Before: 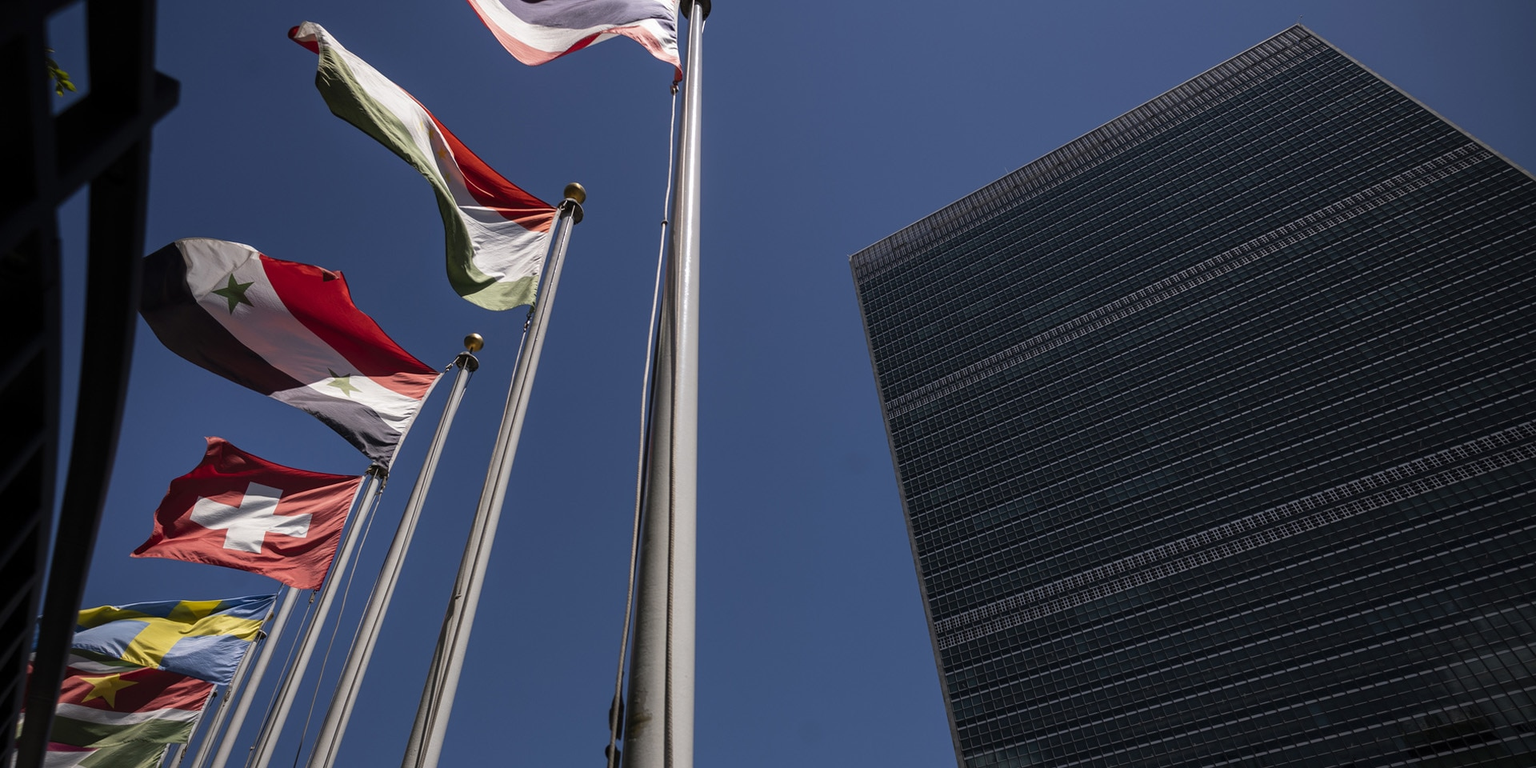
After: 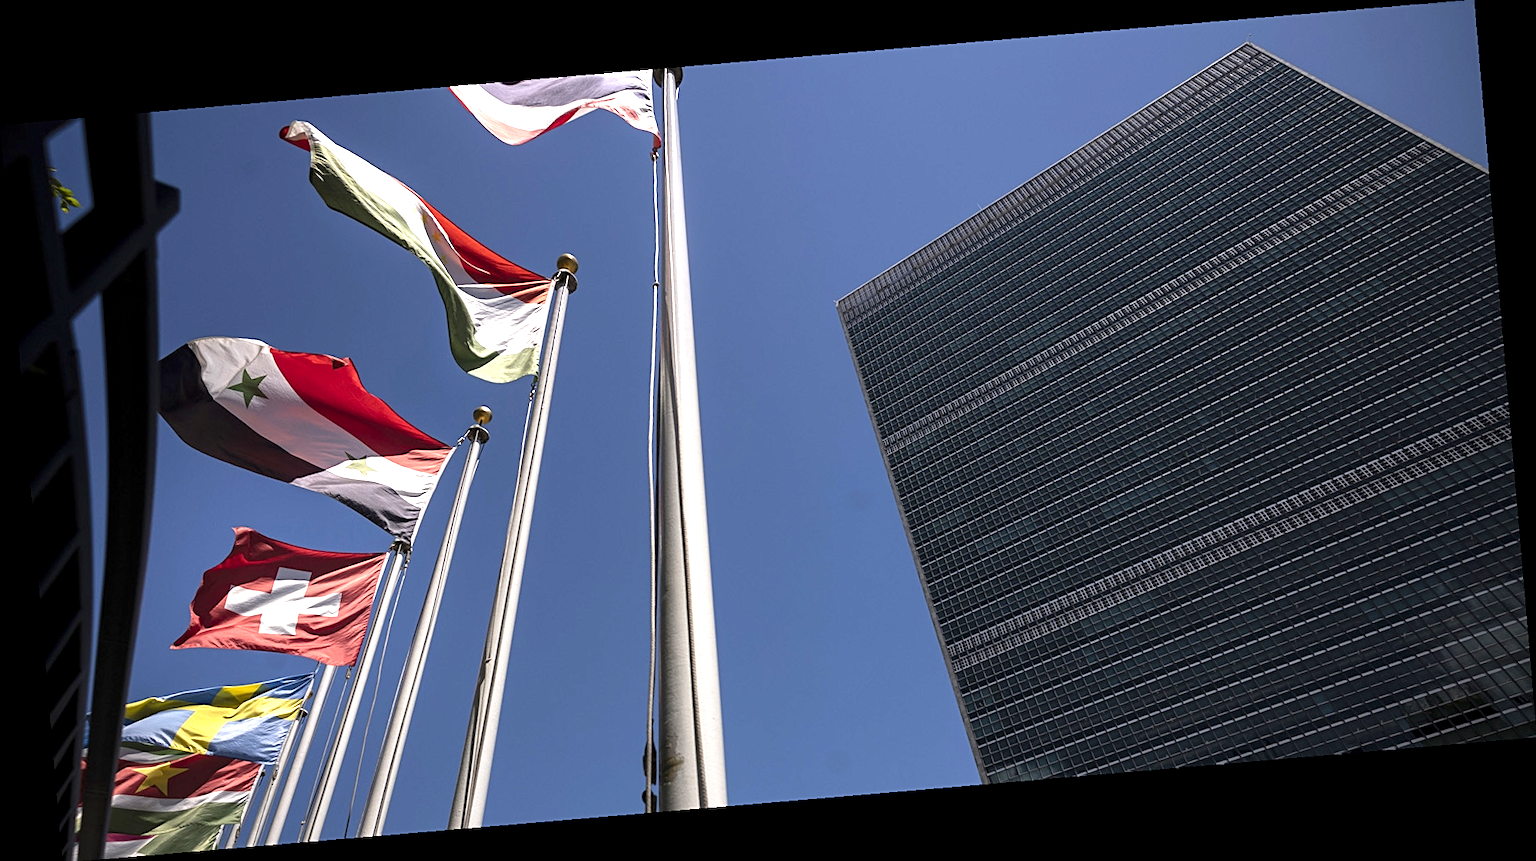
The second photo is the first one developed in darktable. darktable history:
exposure: black level correction 0.001, exposure 1.116 EV, compensate highlight preservation false
rotate and perspective: rotation -4.86°, automatic cropping off
sharpen: radius 2.167, amount 0.381, threshold 0
